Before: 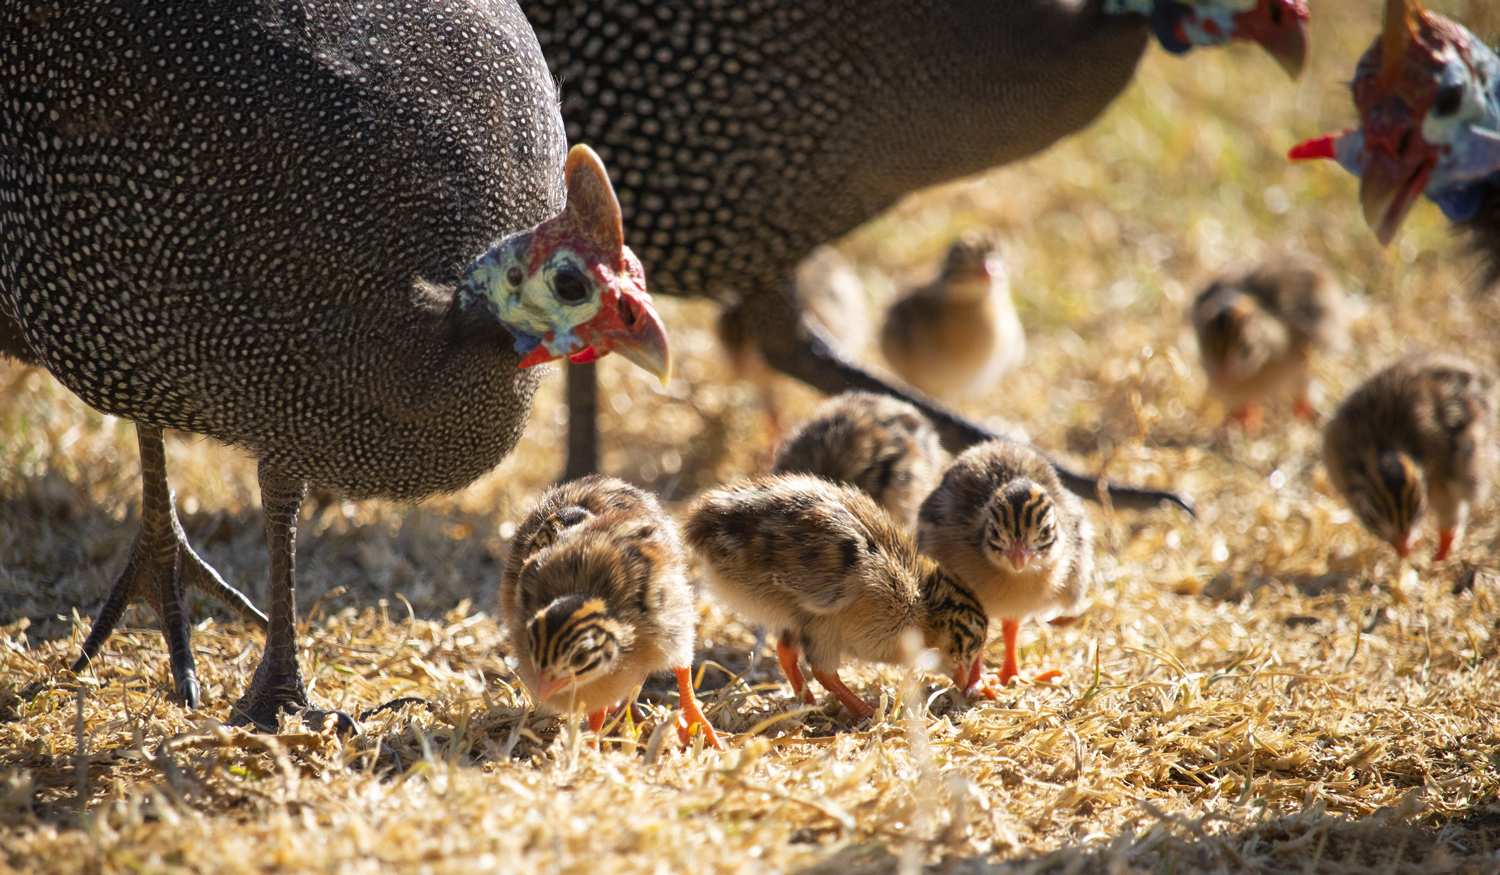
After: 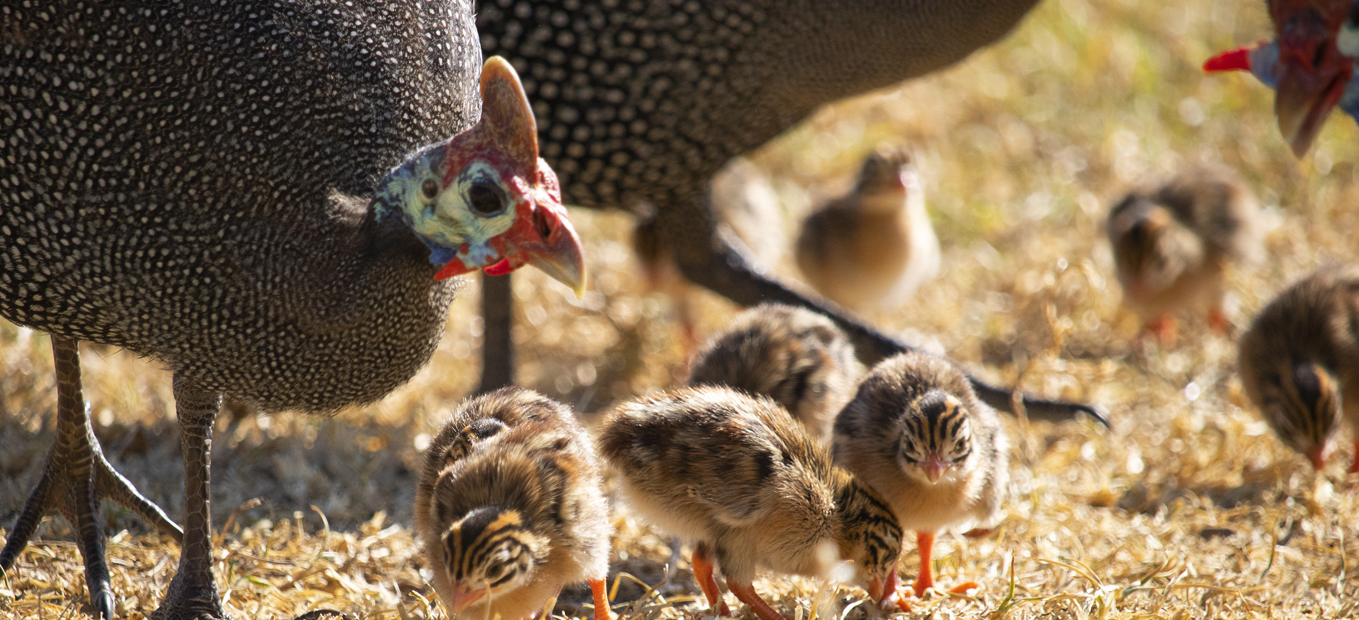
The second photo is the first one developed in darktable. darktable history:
crop: left 5.67%, top 10.059%, right 3.666%, bottom 18.976%
